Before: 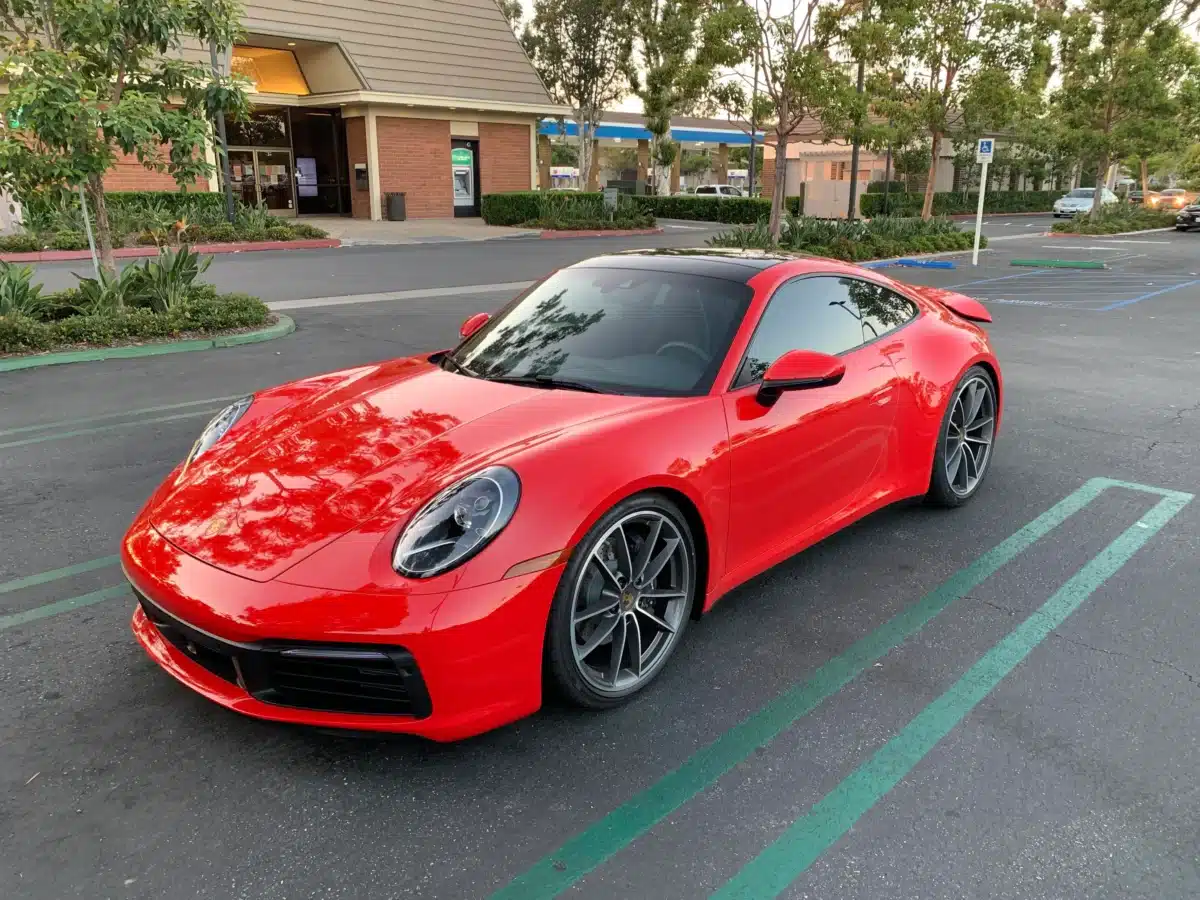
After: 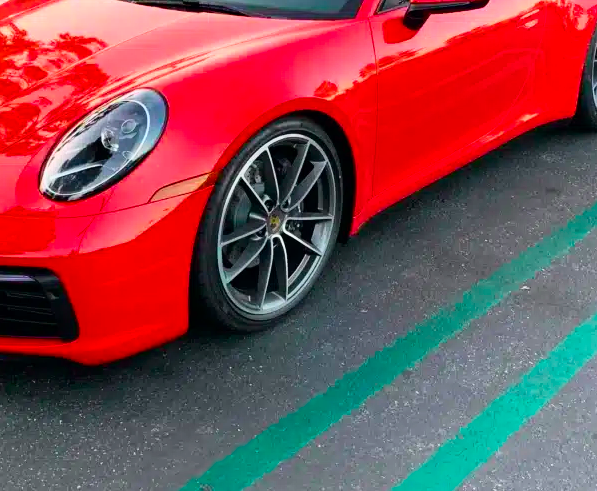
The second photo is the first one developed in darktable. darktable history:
tone curve: curves: ch0 [(0, 0) (0.051, 0.03) (0.096, 0.071) (0.241, 0.247) (0.455, 0.525) (0.594, 0.697) (0.741, 0.845) (0.871, 0.933) (1, 0.984)]; ch1 [(0, 0) (0.1, 0.038) (0.318, 0.243) (0.399, 0.351) (0.478, 0.469) (0.499, 0.499) (0.534, 0.549) (0.565, 0.594) (0.601, 0.634) (0.666, 0.7) (1, 1)]; ch2 [(0, 0) (0.453, 0.45) (0.479, 0.483) (0.504, 0.499) (0.52, 0.519) (0.541, 0.559) (0.592, 0.612) (0.824, 0.815) (1, 1)], color space Lab, independent channels, preserve colors none
color balance rgb: power › hue 210.52°, linear chroma grading › global chroma 8.874%, perceptual saturation grading › global saturation 29.754%, global vibrance 14.974%
crop: left 29.43%, top 41.944%, right 20.804%, bottom 3.493%
tone equalizer: edges refinement/feathering 500, mask exposure compensation -1.57 EV, preserve details no
